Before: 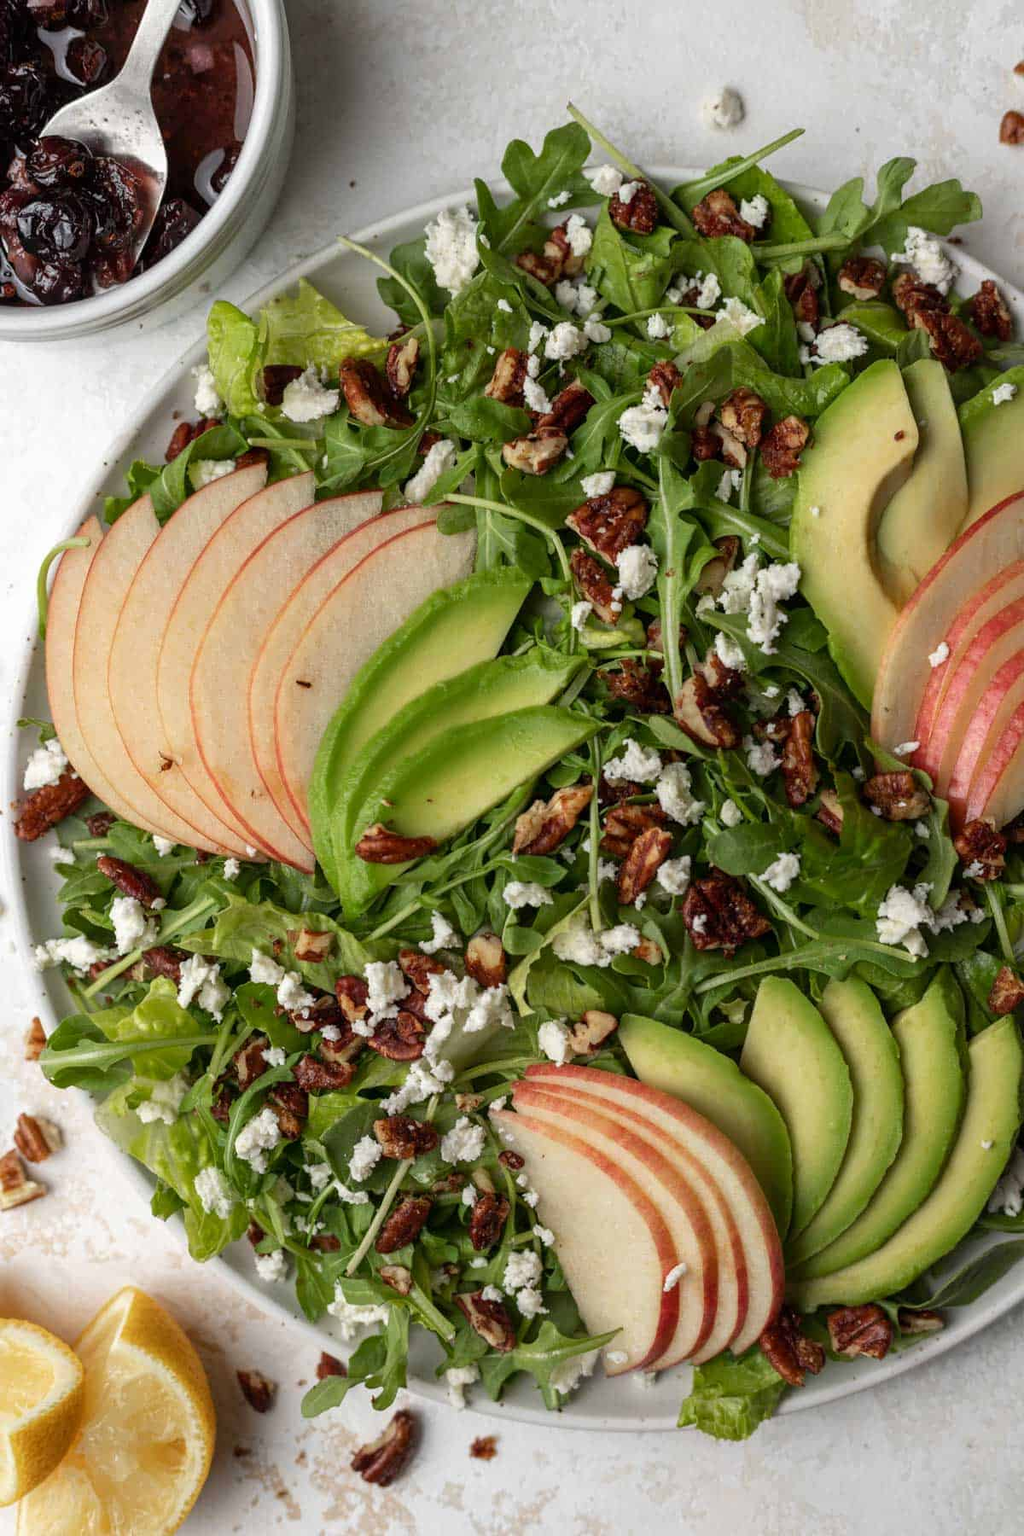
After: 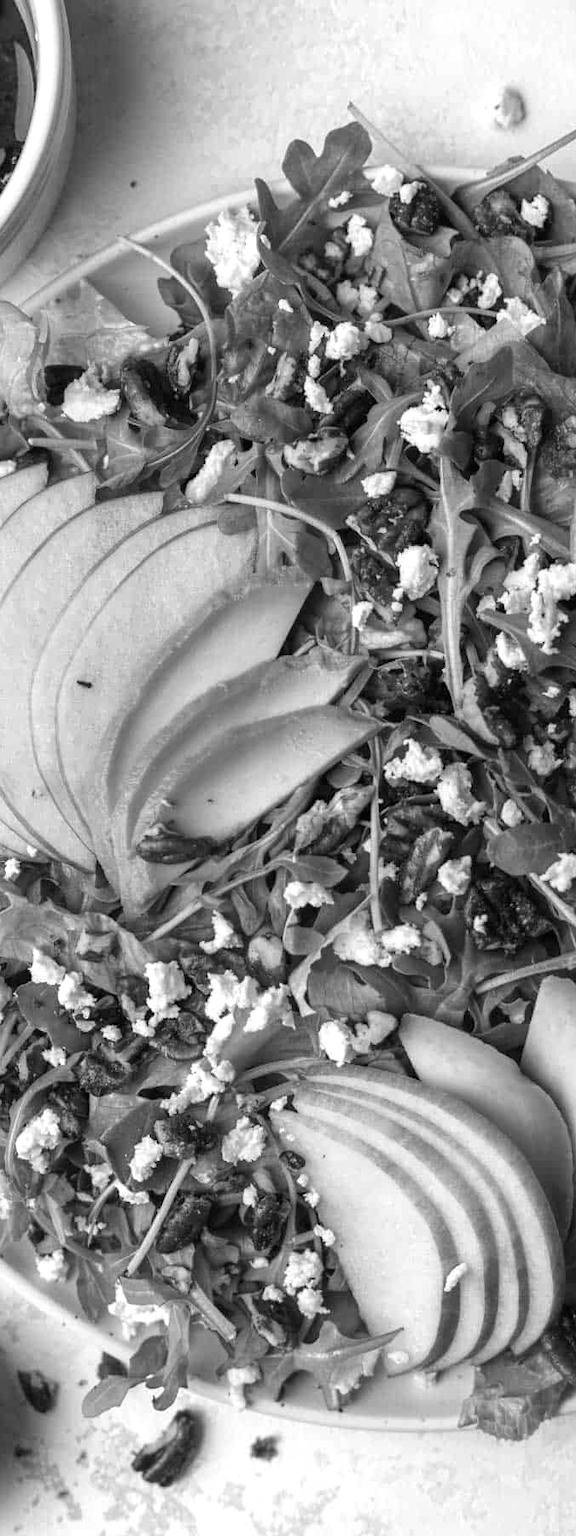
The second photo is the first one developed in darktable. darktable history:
monochrome: on, module defaults
exposure: black level correction 0, exposure 0.5 EV, compensate exposure bias true, compensate highlight preservation false
crop: left 21.496%, right 22.254%
